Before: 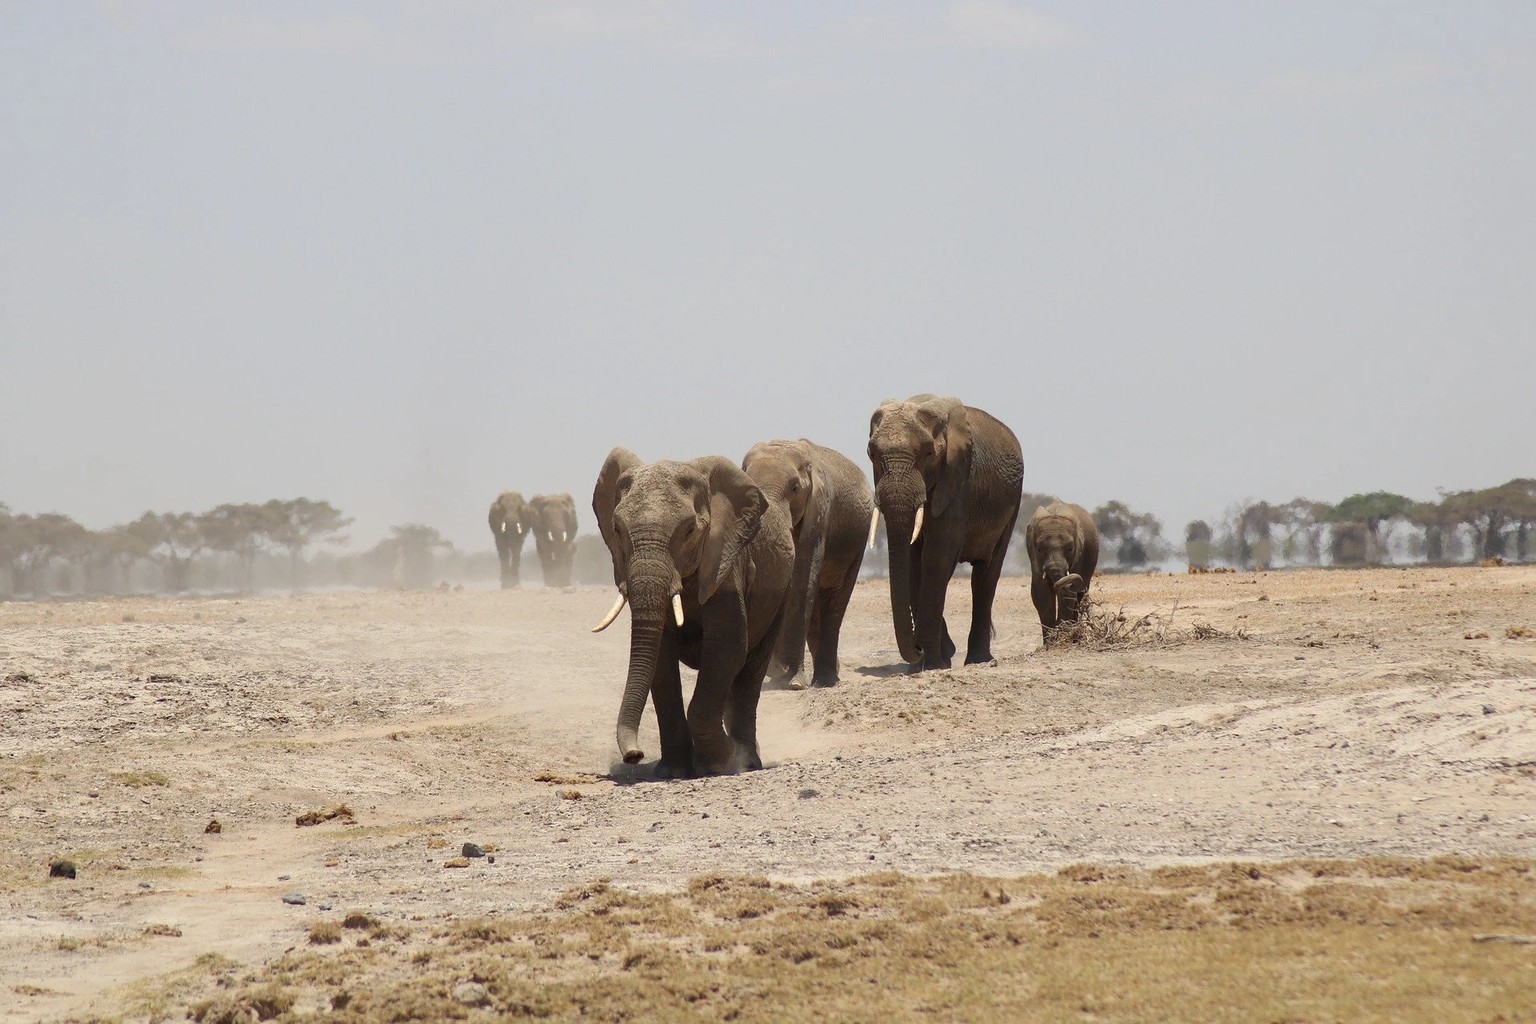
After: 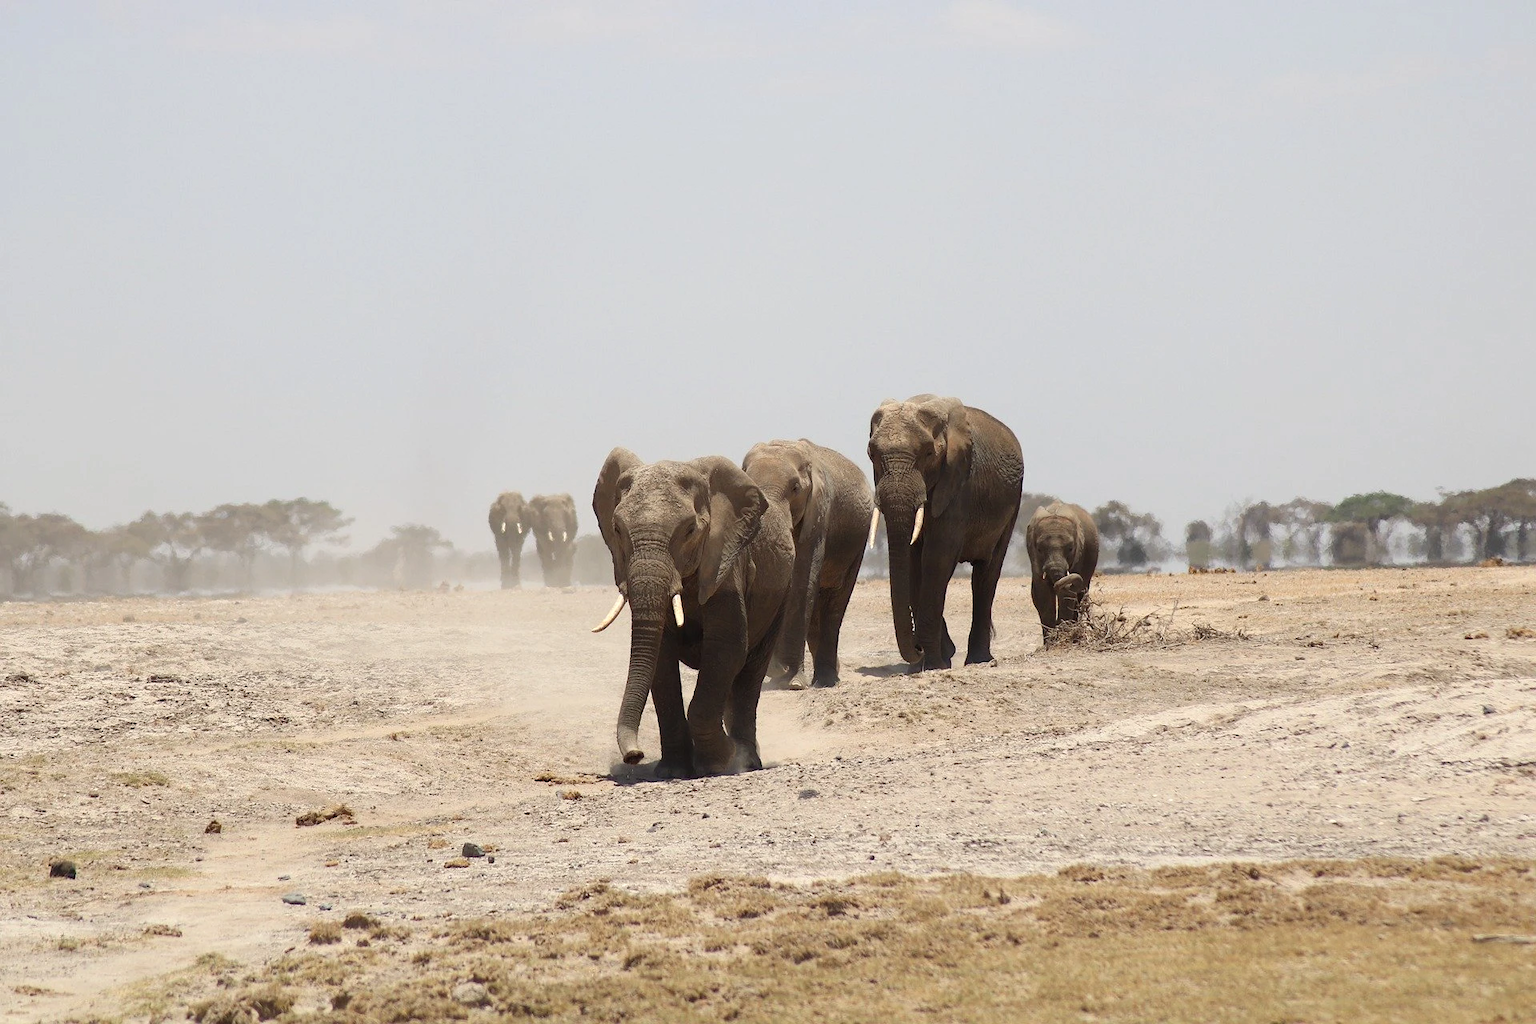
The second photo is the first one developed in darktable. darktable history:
shadows and highlights: shadows -11.79, white point adjustment 3.99, highlights 26.53
